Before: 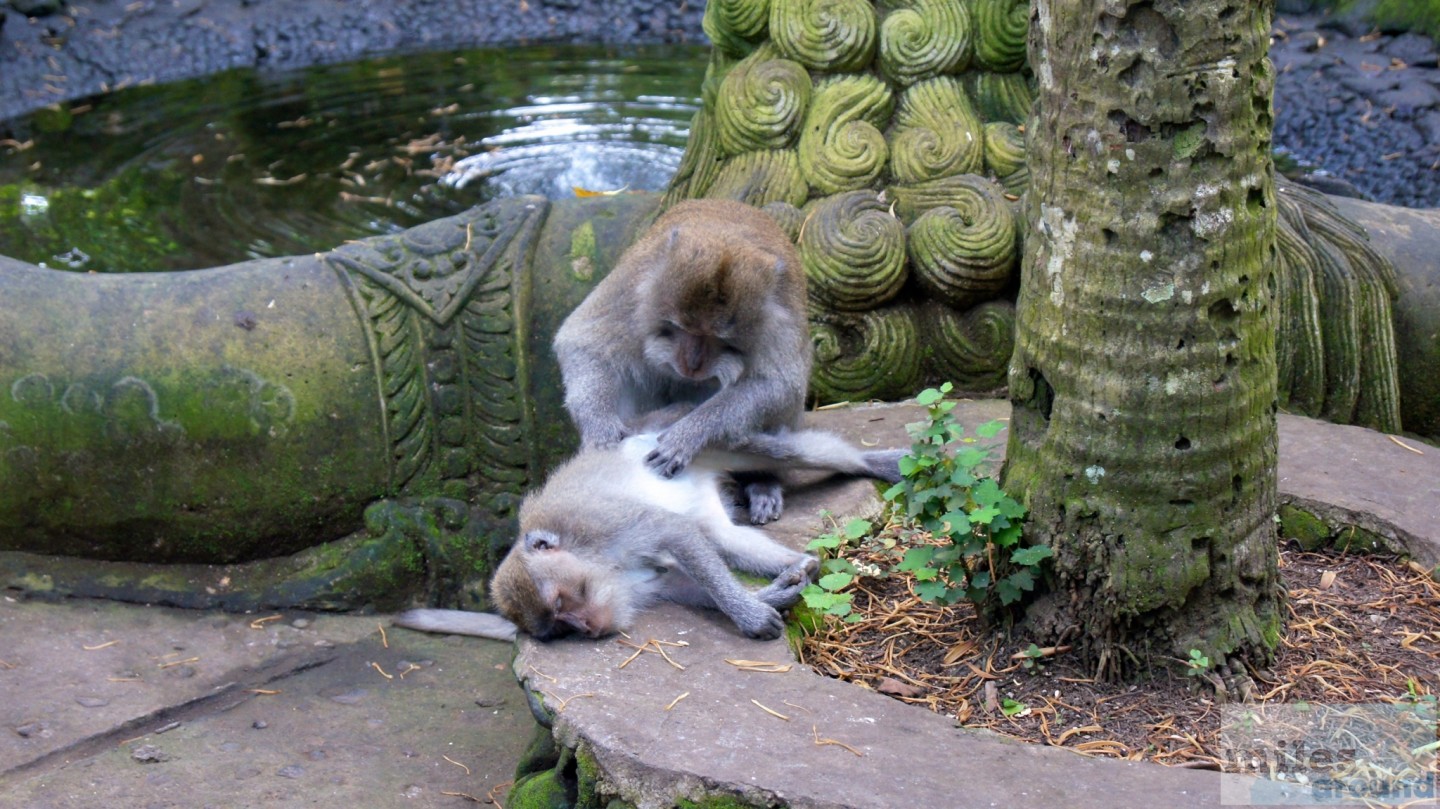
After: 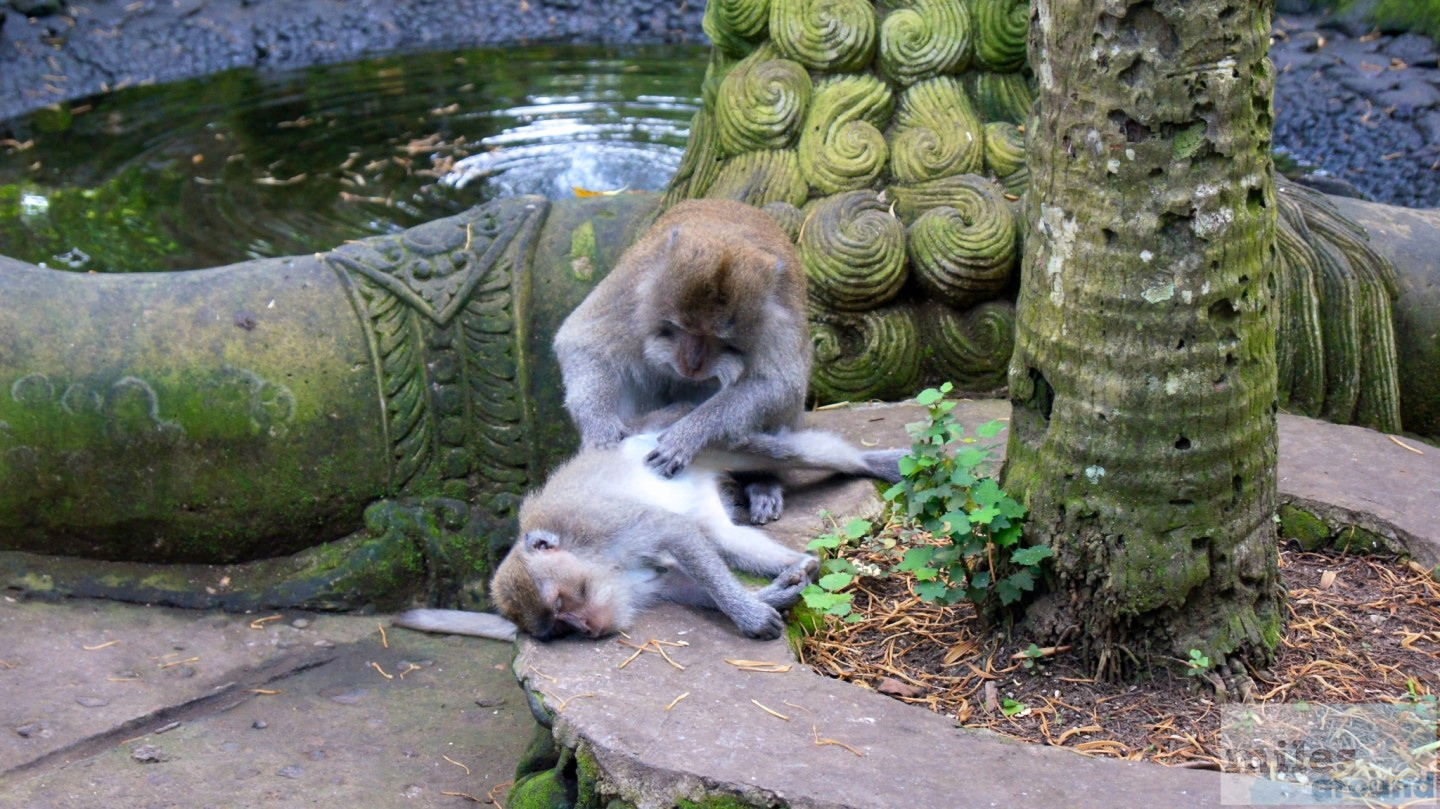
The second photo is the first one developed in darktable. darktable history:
contrast brightness saturation: contrast 0.097, brightness 0.032, saturation 0.087
